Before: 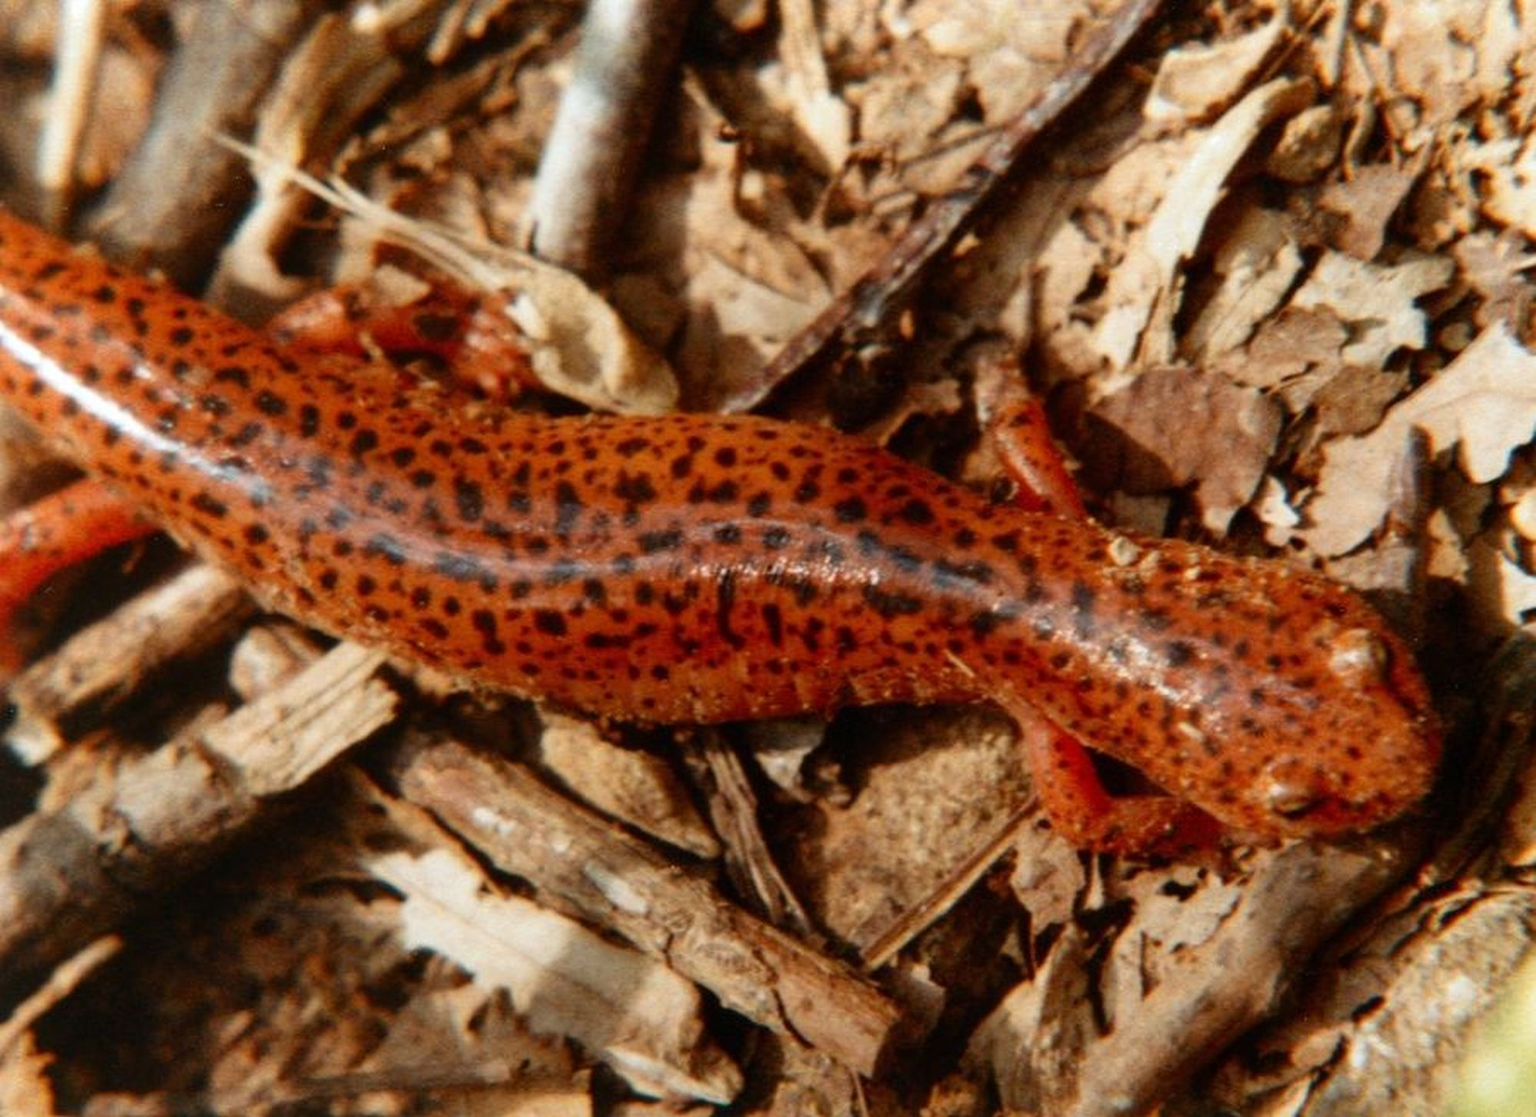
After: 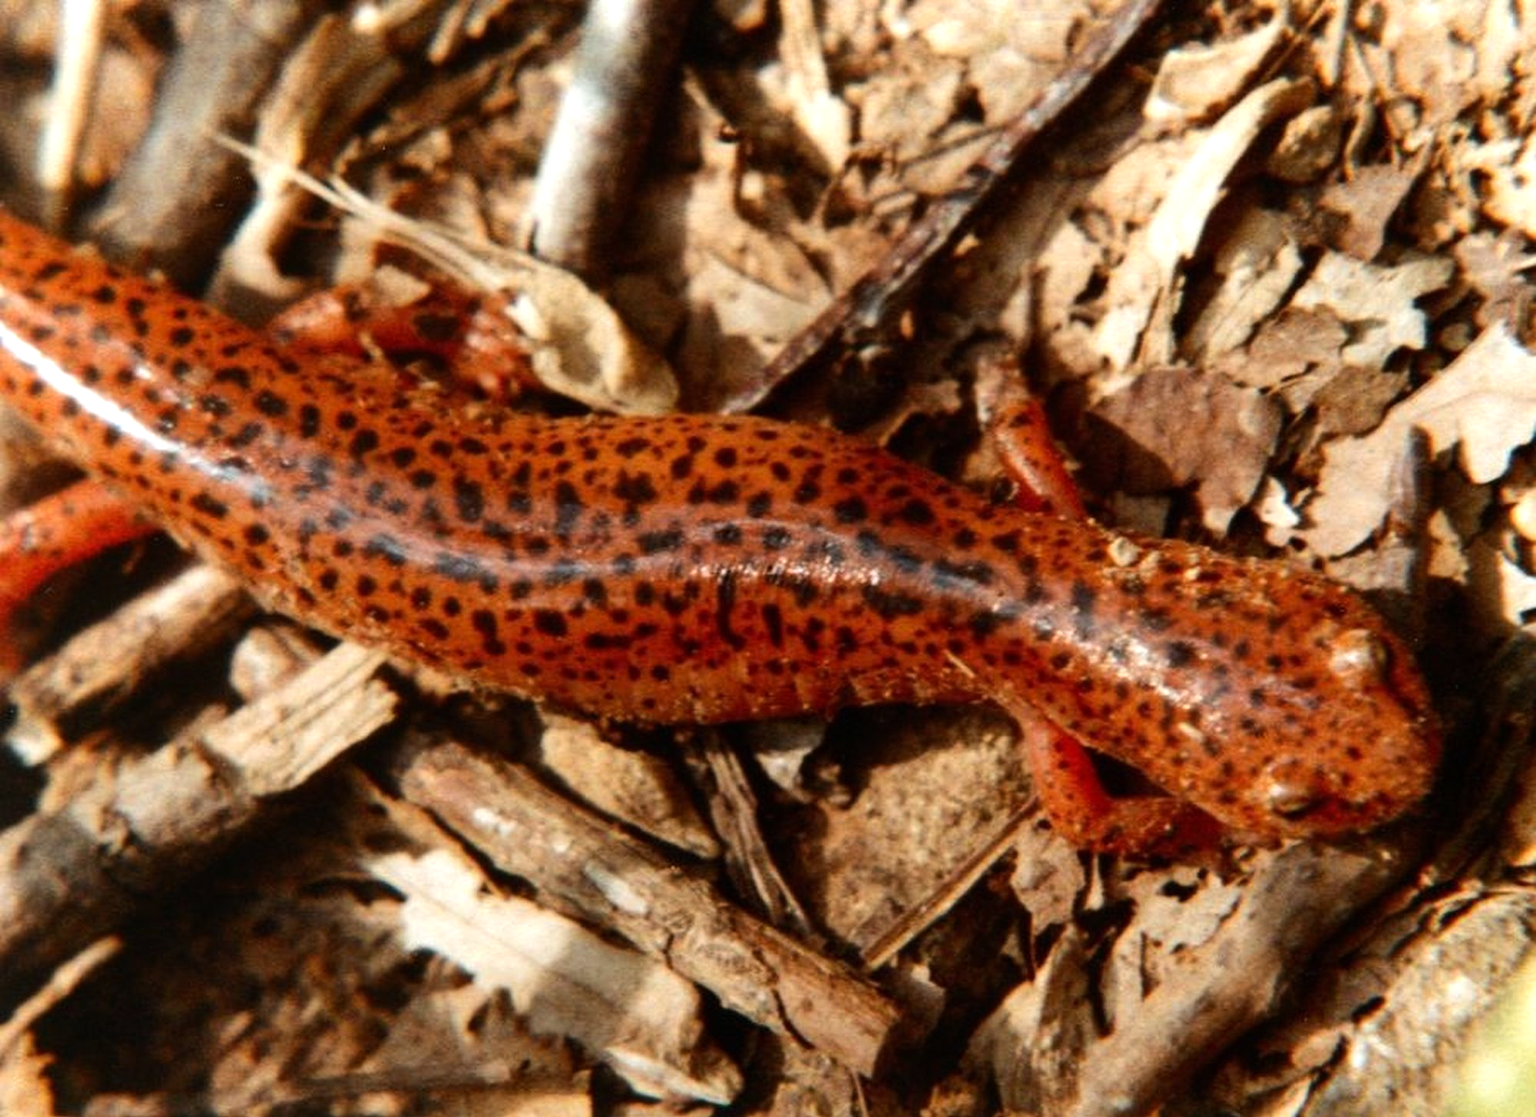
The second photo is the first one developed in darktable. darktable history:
tone equalizer: -8 EV -0.439 EV, -7 EV -0.379 EV, -6 EV -0.336 EV, -5 EV -0.246 EV, -3 EV 0.215 EV, -2 EV 0.317 EV, -1 EV 0.388 EV, +0 EV 0.418 EV, edges refinement/feathering 500, mask exposure compensation -1.57 EV, preserve details no
